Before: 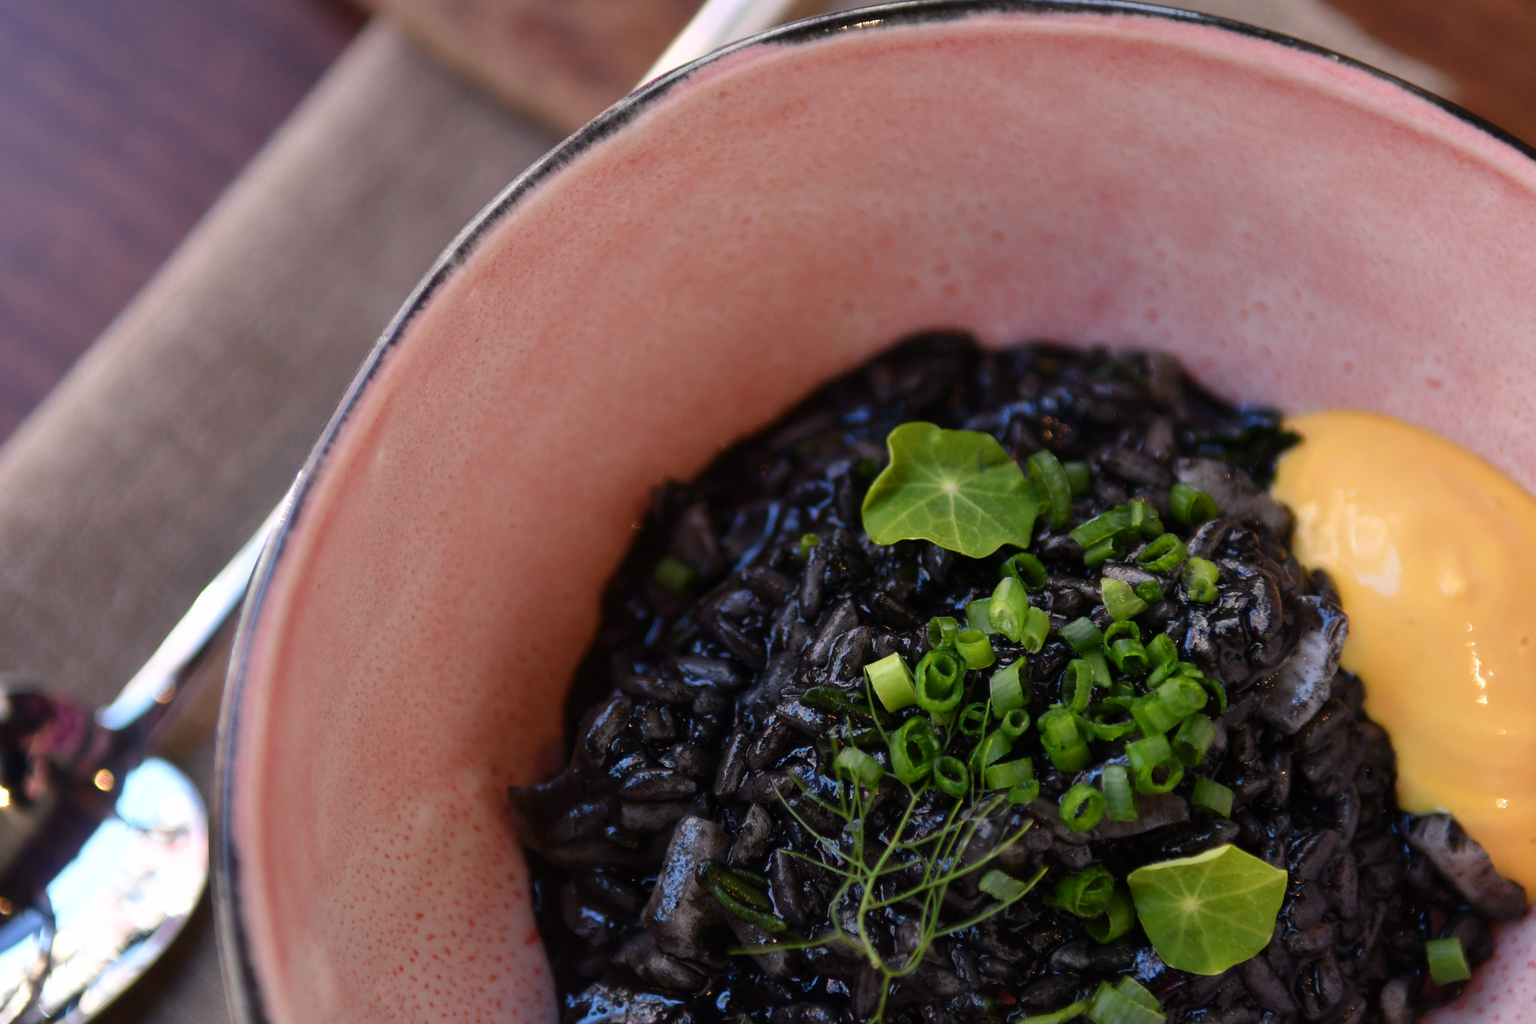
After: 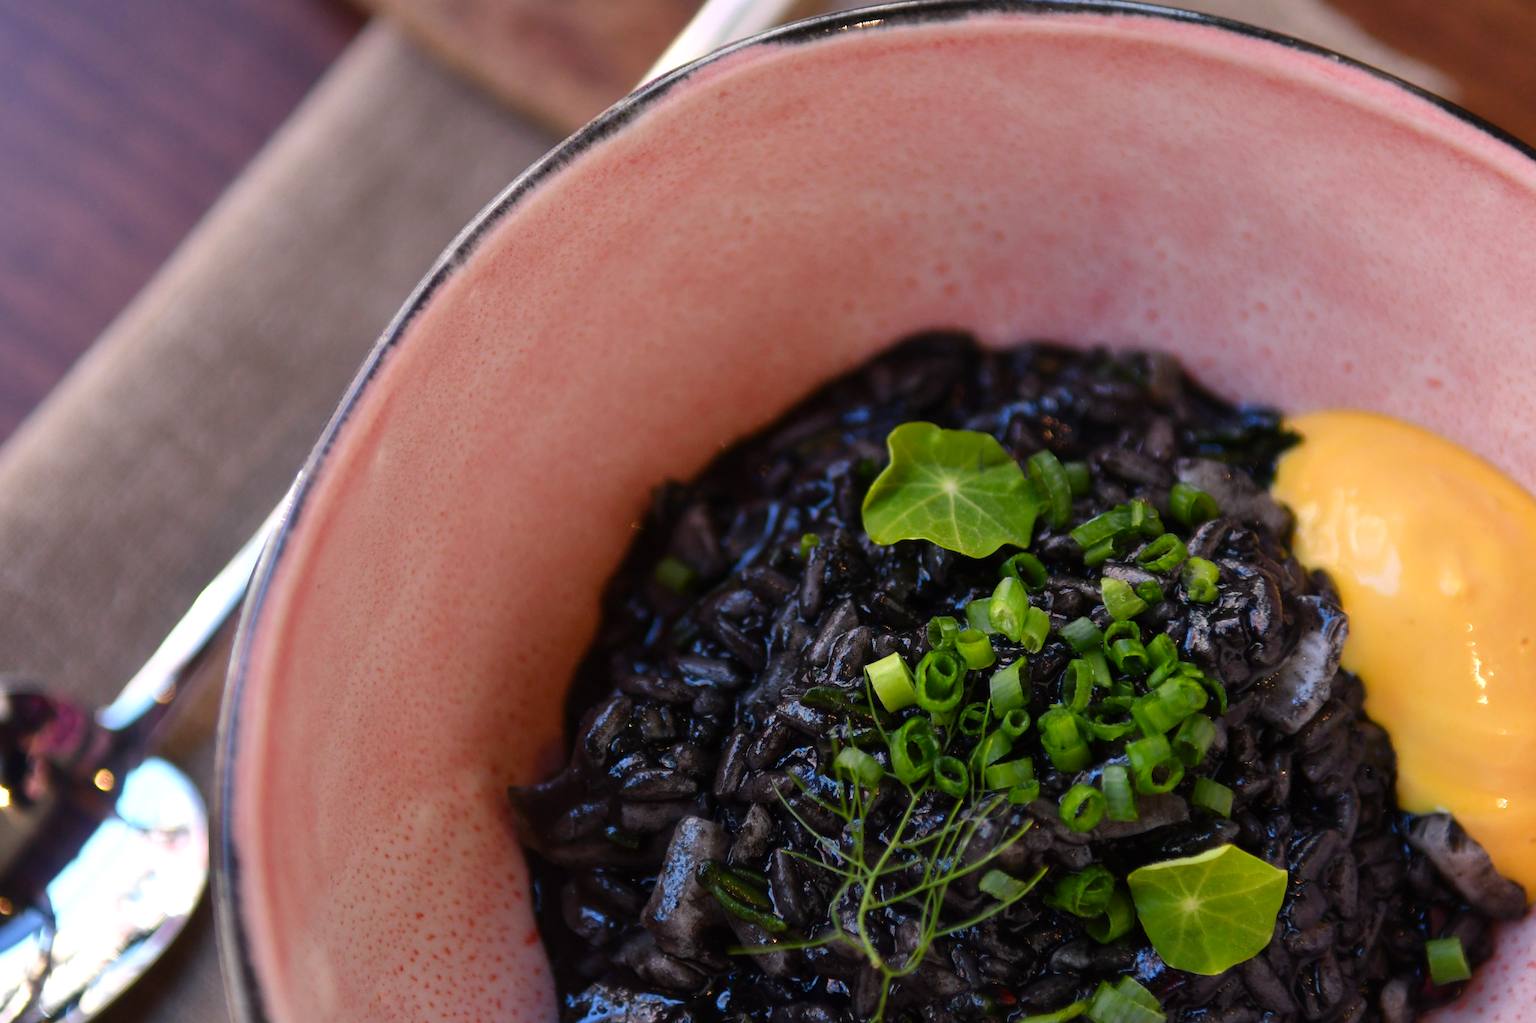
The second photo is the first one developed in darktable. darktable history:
color balance rgb: perceptual saturation grading › global saturation 10%, global vibrance 10%
exposure: exposure 0.128 EV, compensate highlight preservation false
